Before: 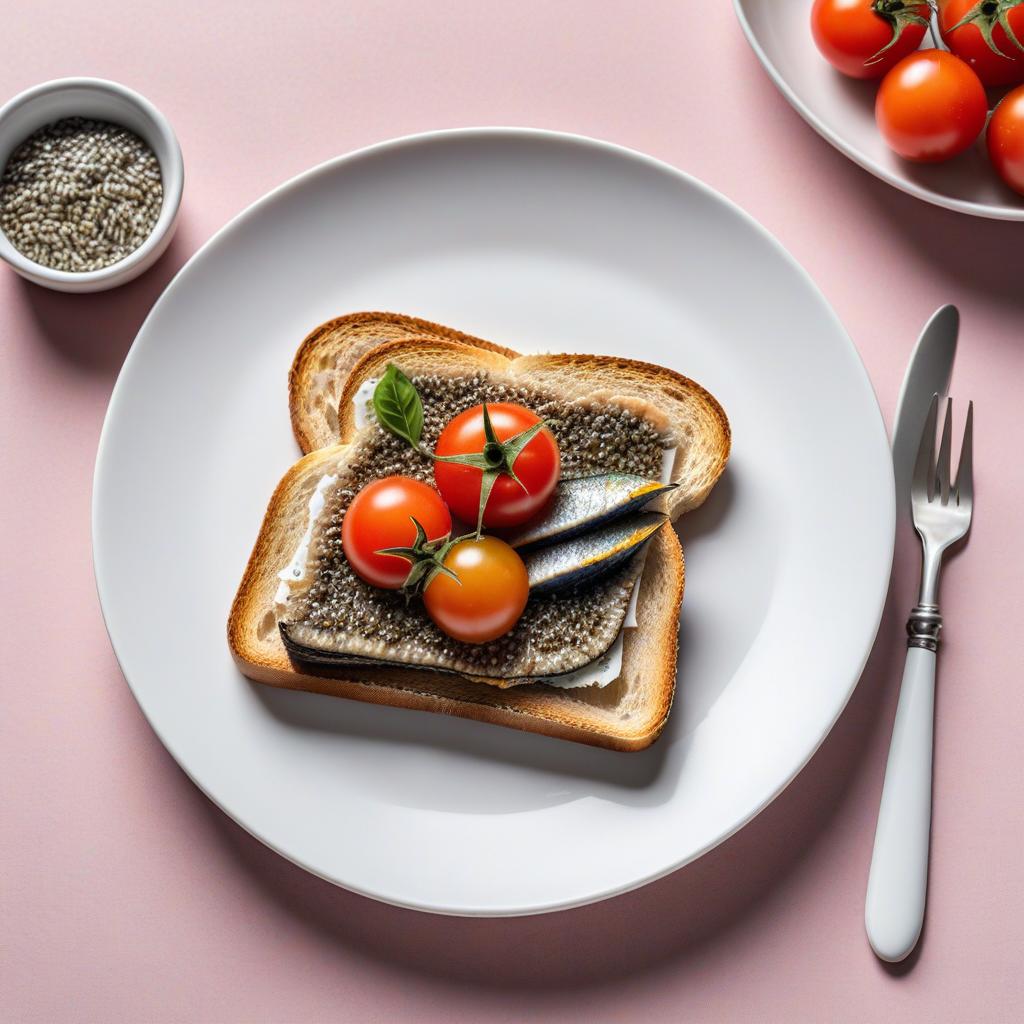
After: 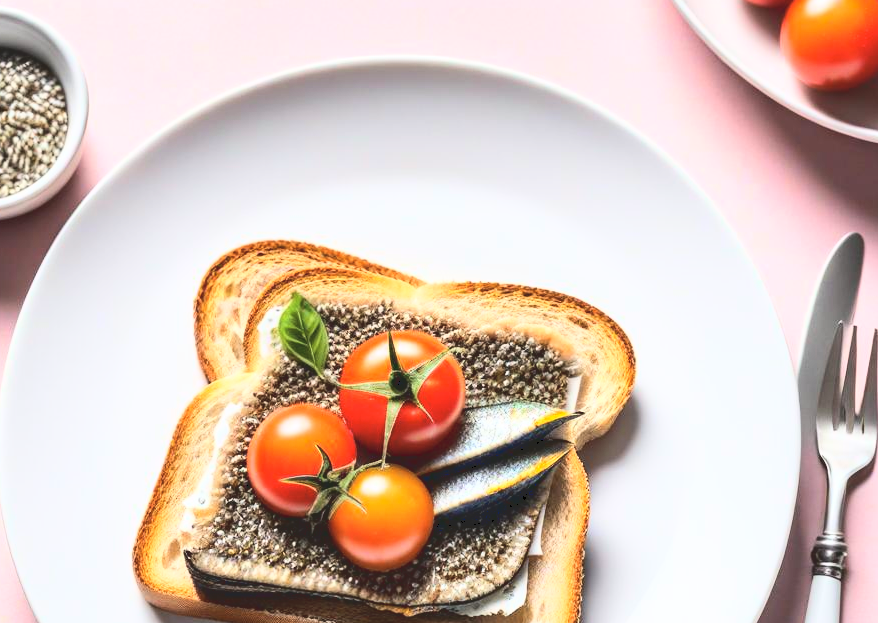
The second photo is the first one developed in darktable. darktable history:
crop and rotate: left 9.325%, top 7.124%, right 4.857%, bottom 32.035%
contrast brightness saturation: contrast 0.098, brightness 0.291, saturation 0.145
tone curve: curves: ch0 [(0, 0) (0.003, 0.147) (0.011, 0.147) (0.025, 0.147) (0.044, 0.147) (0.069, 0.147) (0.1, 0.15) (0.136, 0.158) (0.177, 0.174) (0.224, 0.198) (0.277, 0.241) (0.335, 0.292) (0.399, 0.361) (0.468, 0.452) (0.543, 0.568) (0.623, 0.679) (0.709, 0.793) (0.801, 0.886) (0.898, 0.966) (1, 1)], color space Lab, linked channels, preserve colors none
color correction: highlights a* 0.051, highlights b* -0.558
